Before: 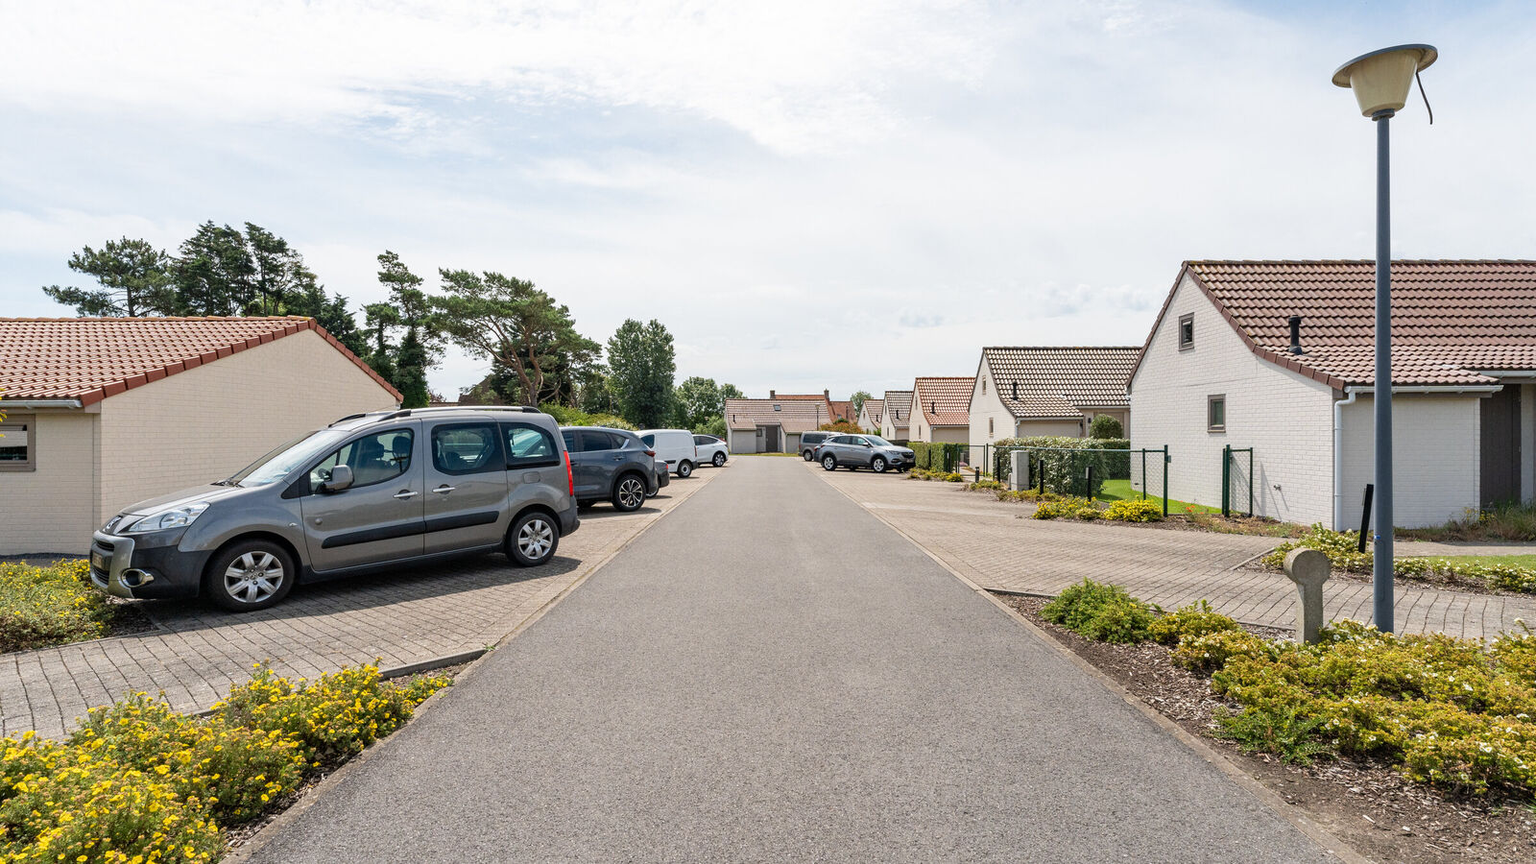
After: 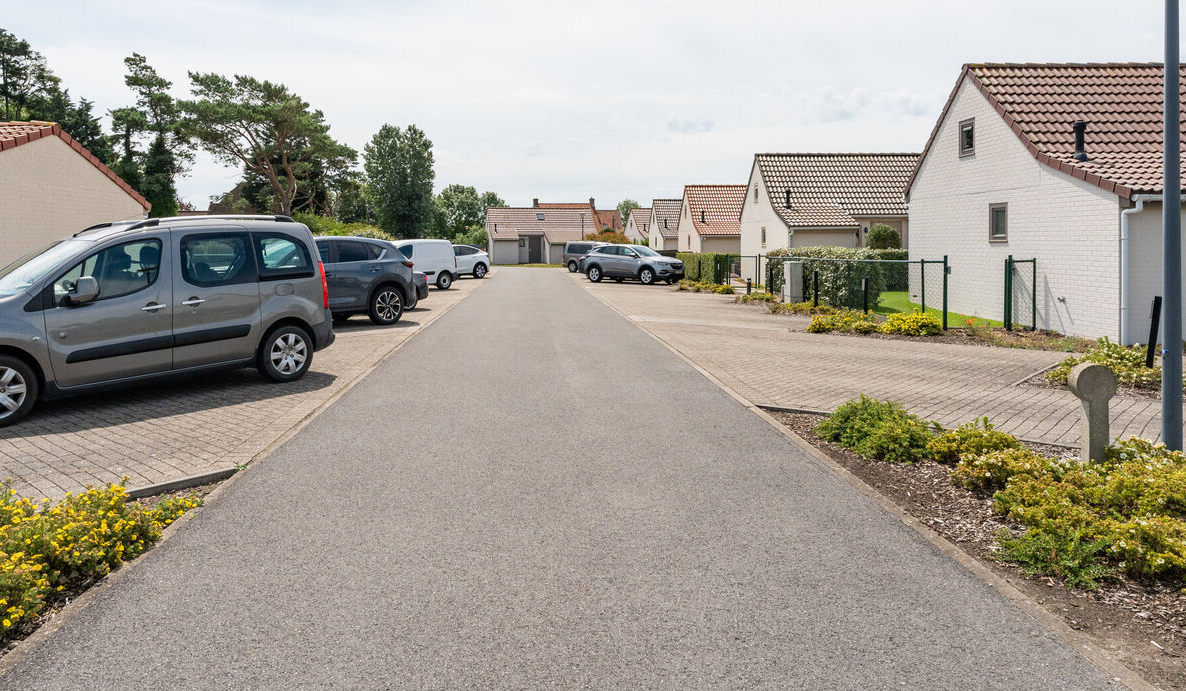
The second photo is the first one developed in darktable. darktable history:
crop: left 16.863%, top 23.161%, right 8.964%
